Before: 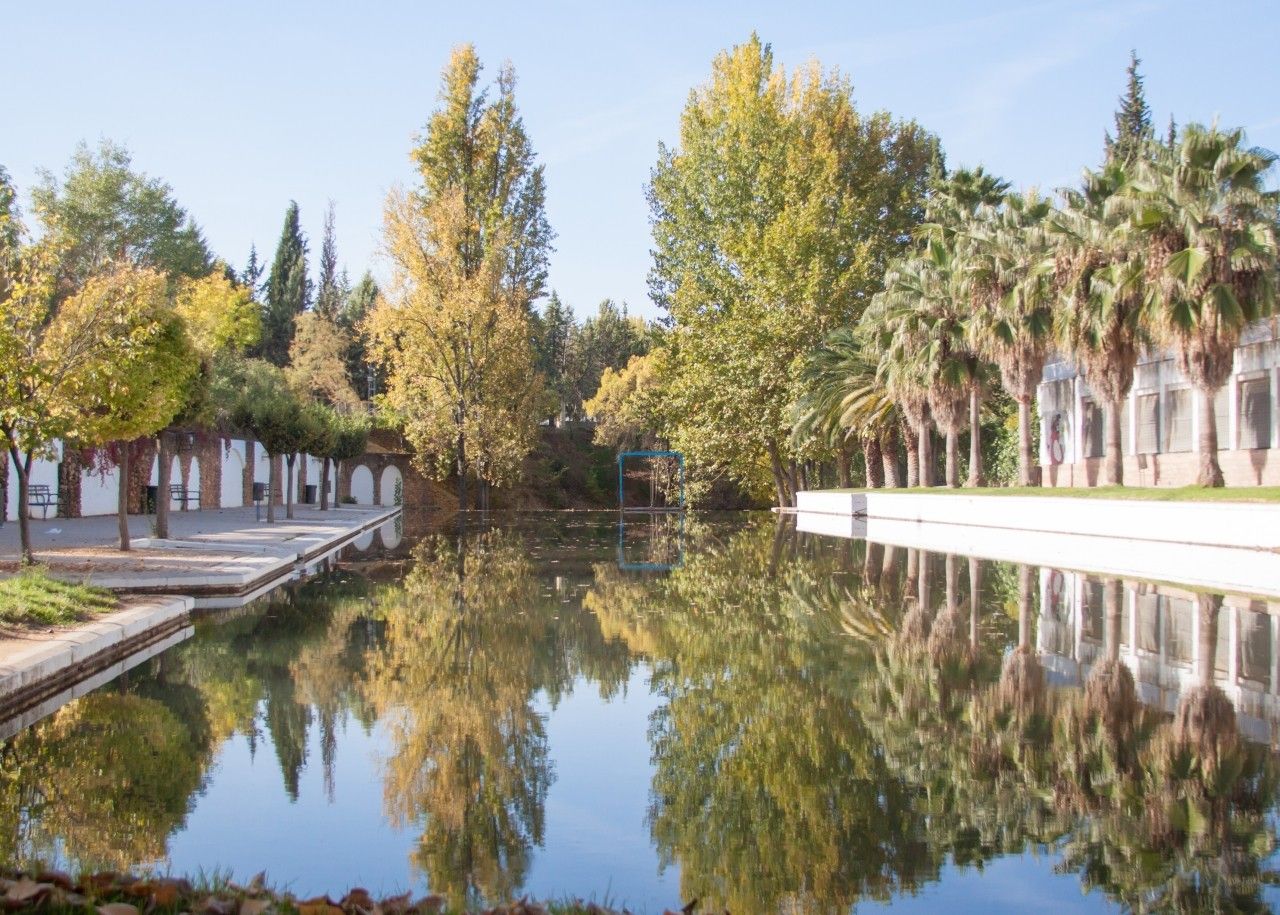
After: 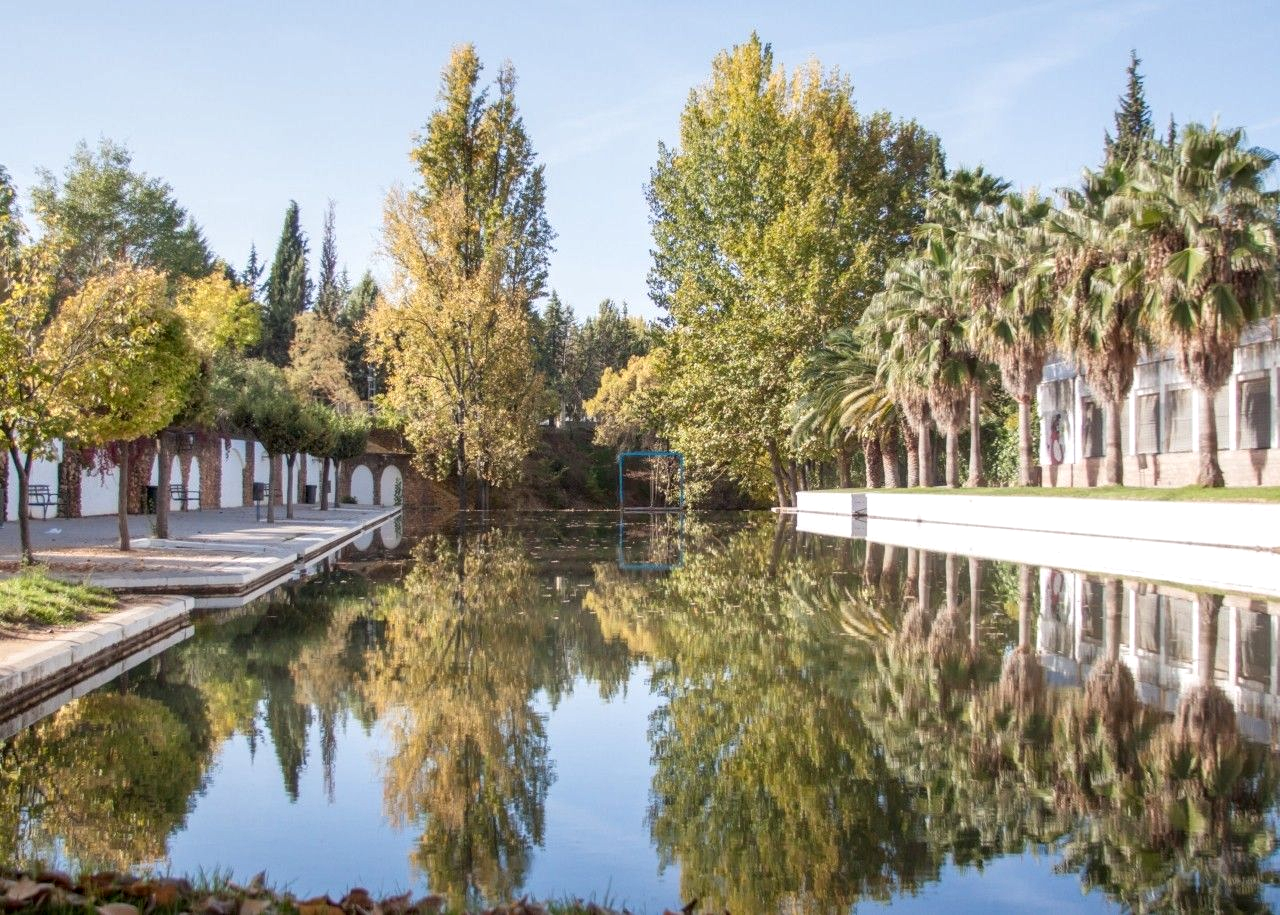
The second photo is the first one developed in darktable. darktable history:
shadows and highlights: shadows 36.95, highlights -28.05, soften with gaussian
local contrast: detail 130%
